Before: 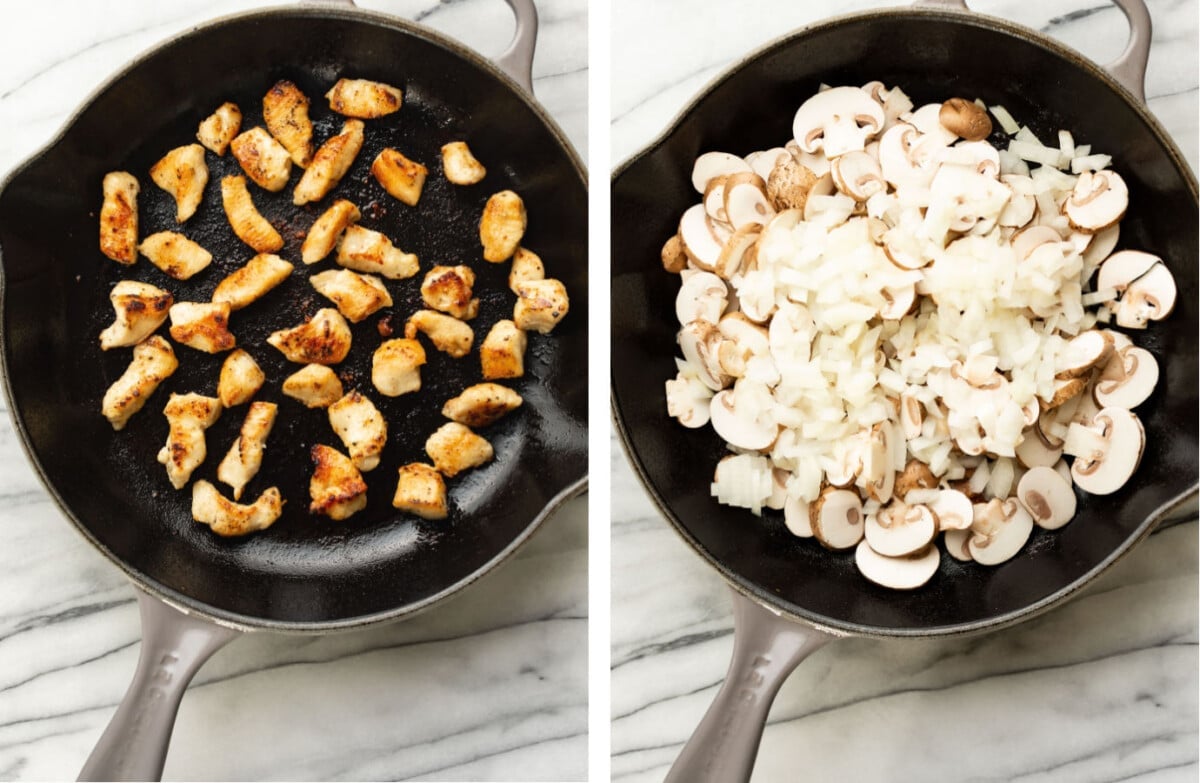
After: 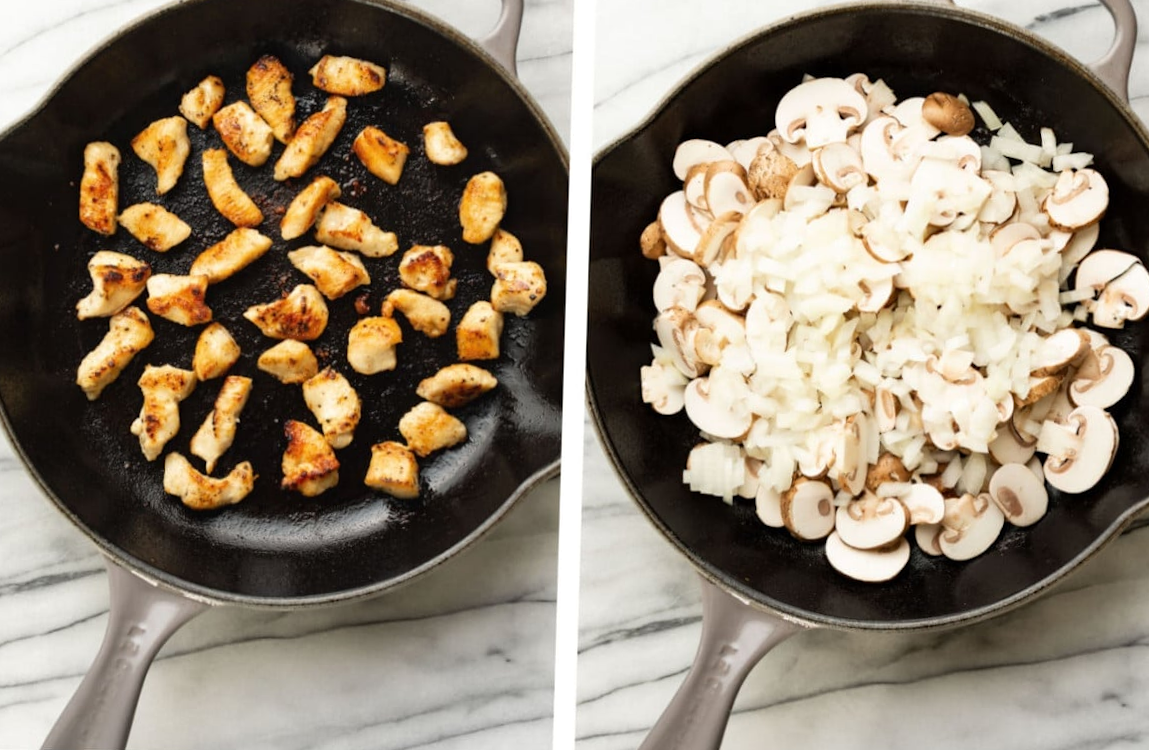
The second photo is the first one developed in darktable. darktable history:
crop and rotate: angle -1.66°
